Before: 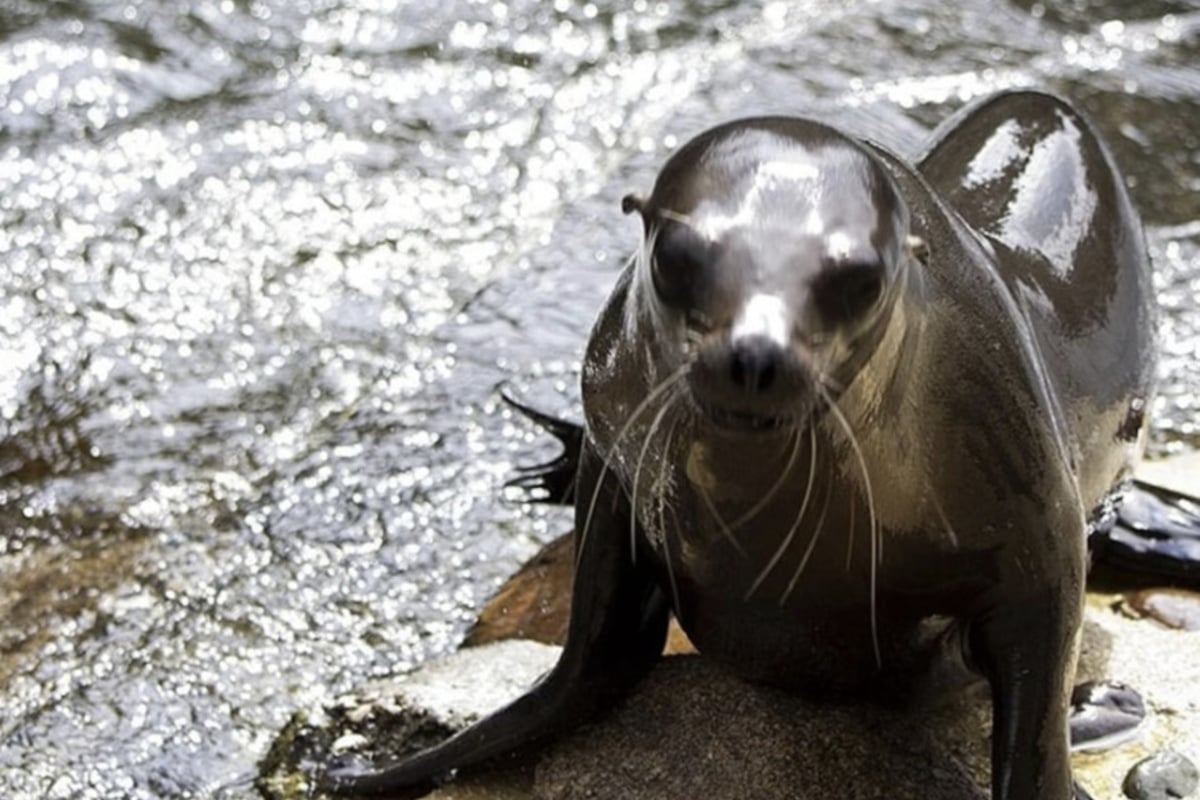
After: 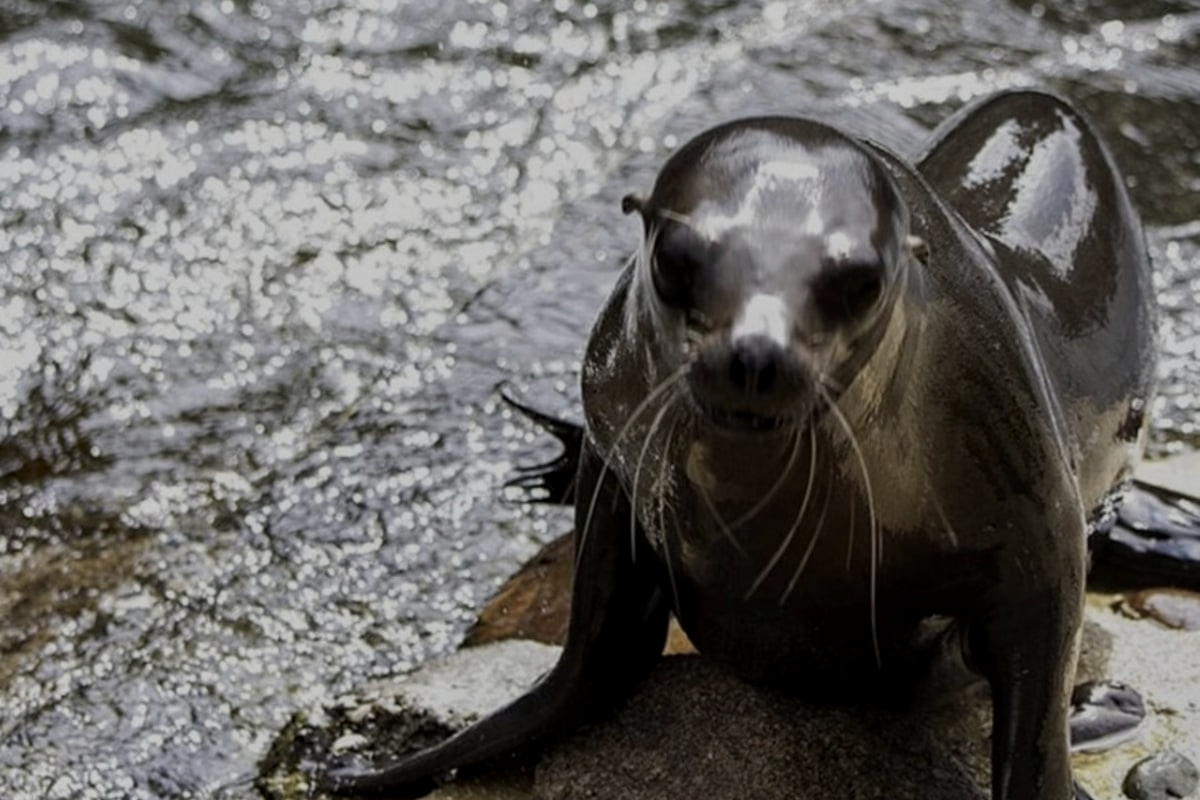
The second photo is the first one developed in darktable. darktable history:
local contrast: on, module defaults
exposure: exposure -0.933 EV, compensate highlight preservation false
